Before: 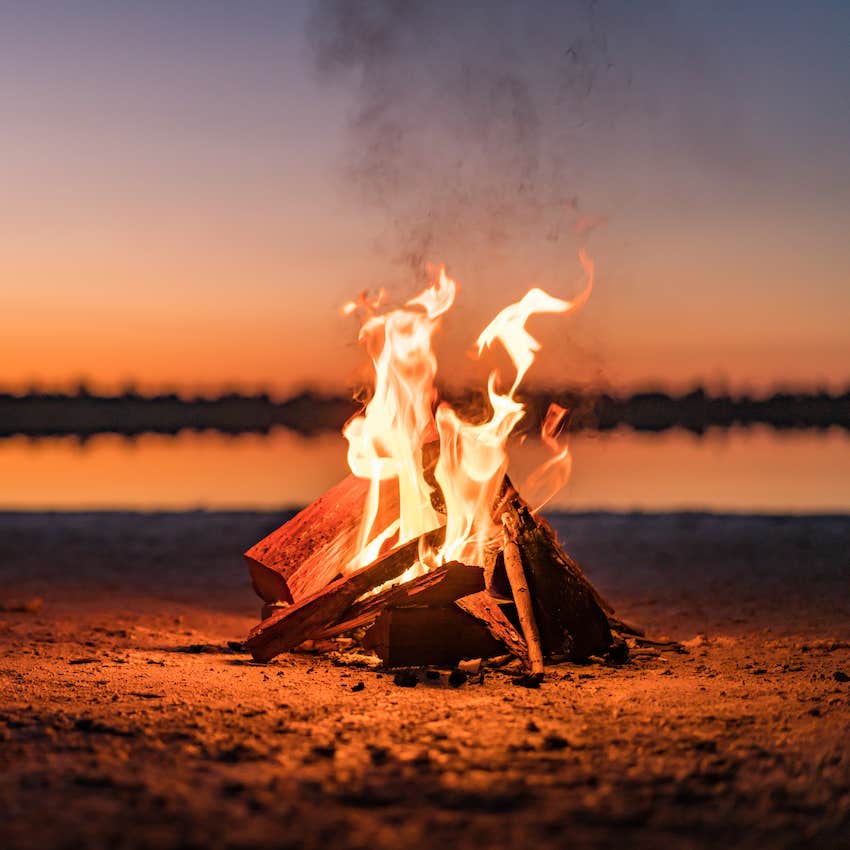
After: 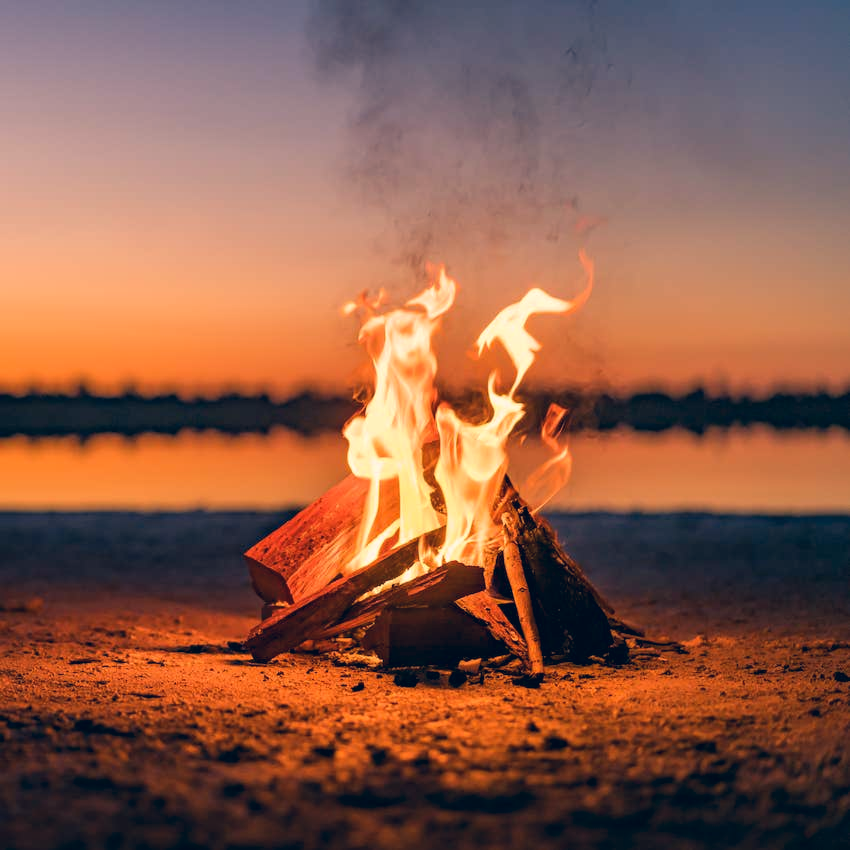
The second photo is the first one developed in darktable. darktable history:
color correction: highlights a* 10.32, highlights b* 14.4, shadows a* -10.01, shadows b* -14.93
